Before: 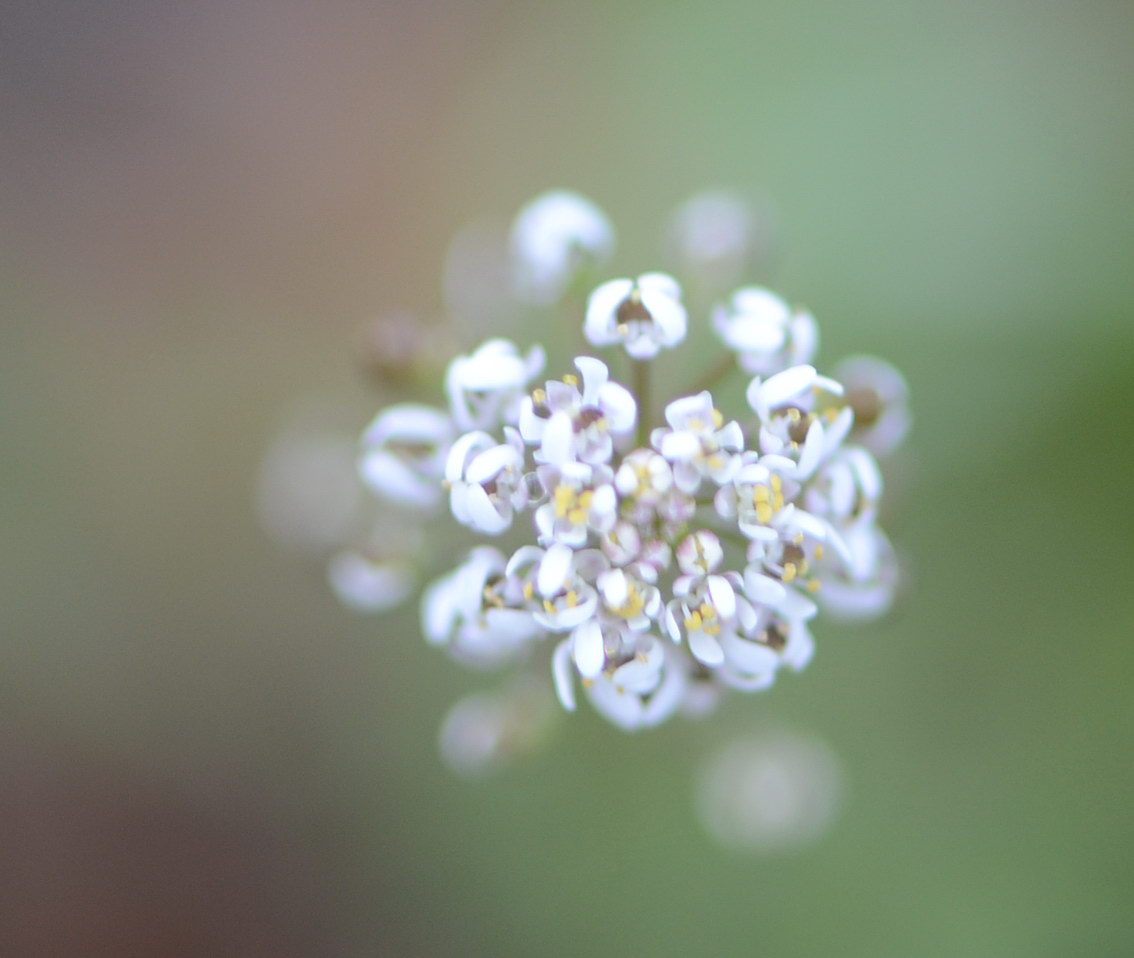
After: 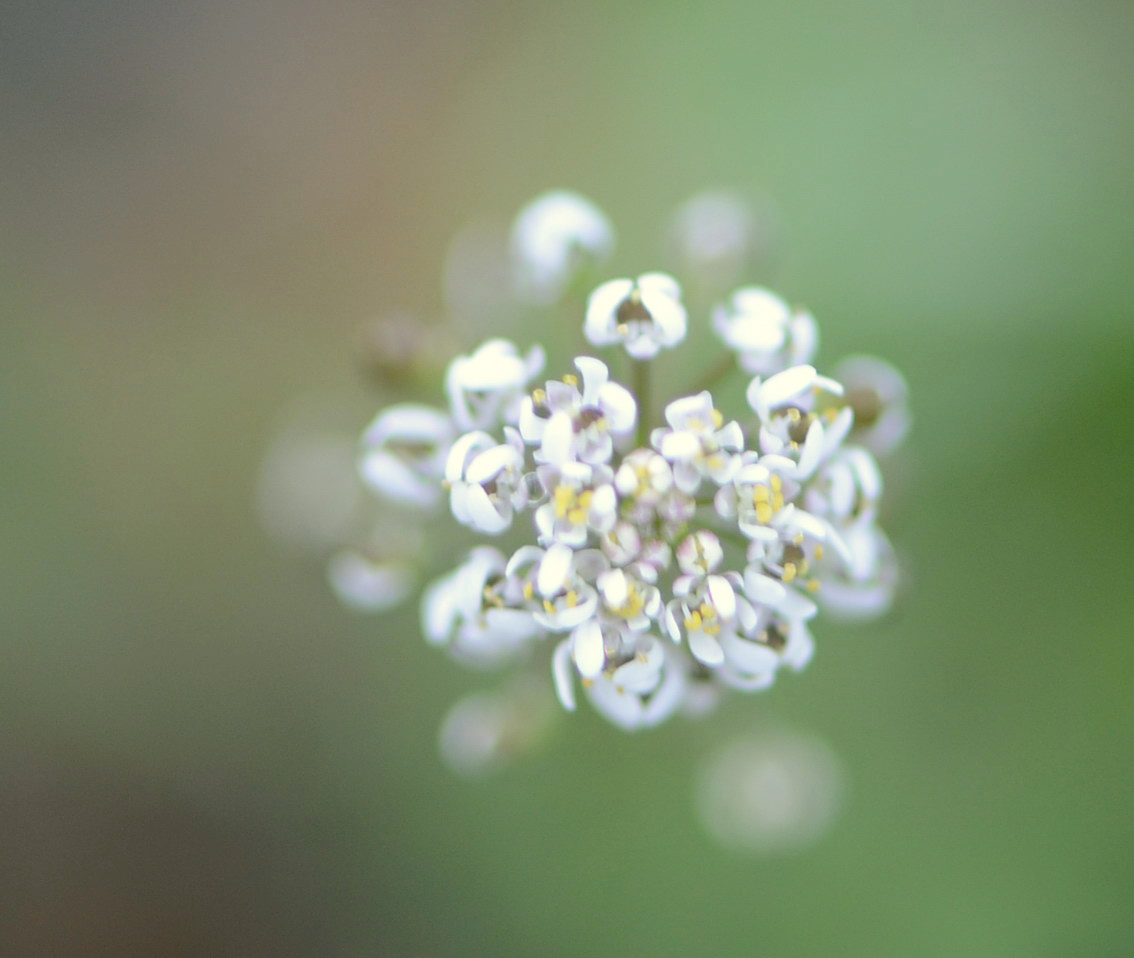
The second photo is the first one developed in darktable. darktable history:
color correction: highlights a* -0.498, highlights b* 9.18, shadows a* -9.21, shadows b* 1.51
